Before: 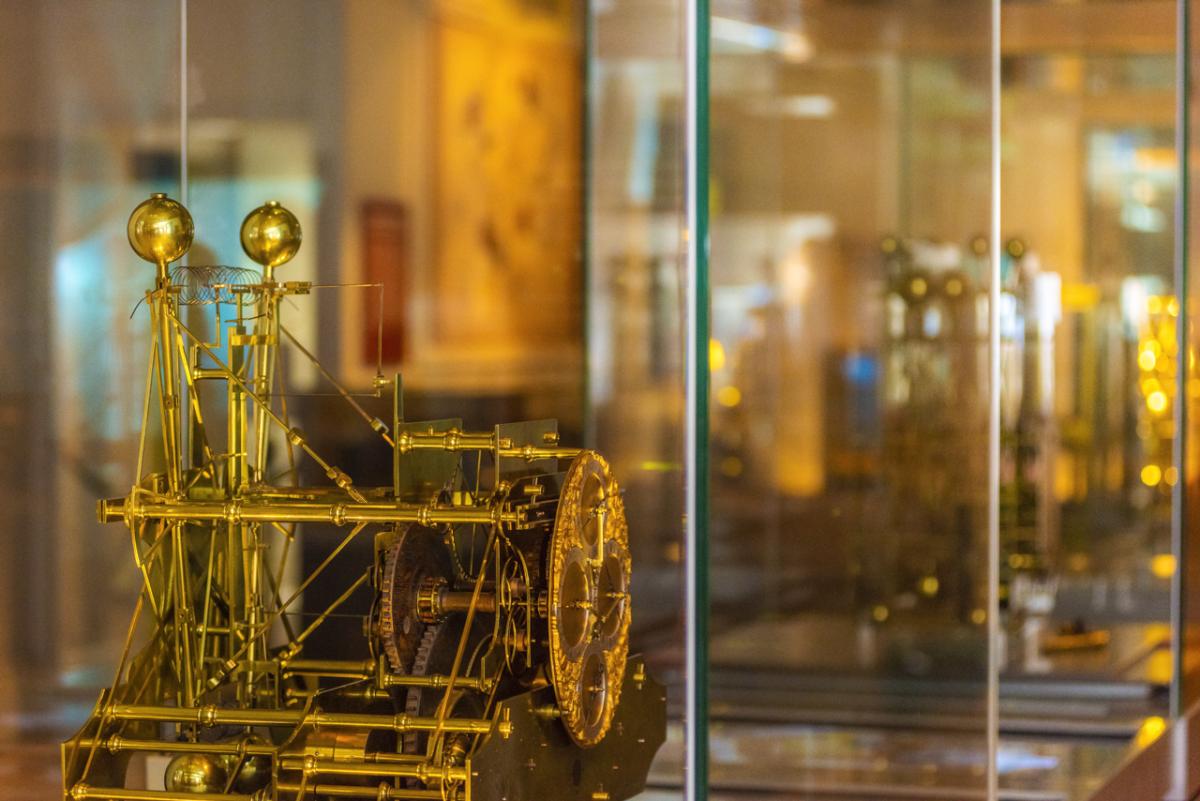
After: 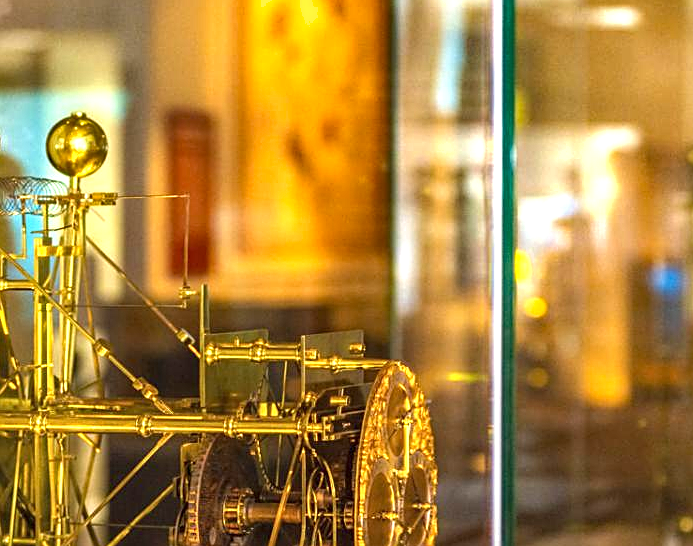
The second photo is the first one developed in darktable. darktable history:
sharpen: on, module defaults
exposure: black level correction 0, exposure 1 EV, compensate exposure bias true, compensate highlight preservation false
white balance: emerald 1
crop: left 16.202%, top 11.208%, right 26.045%, bottom 20.557%
haze removal: compatibility mode true, adaptive false
shadows and highlights: soften with gaussian
local contrast: highlights 100%, shadows 100%, detail 120%, midtone range 0.2
